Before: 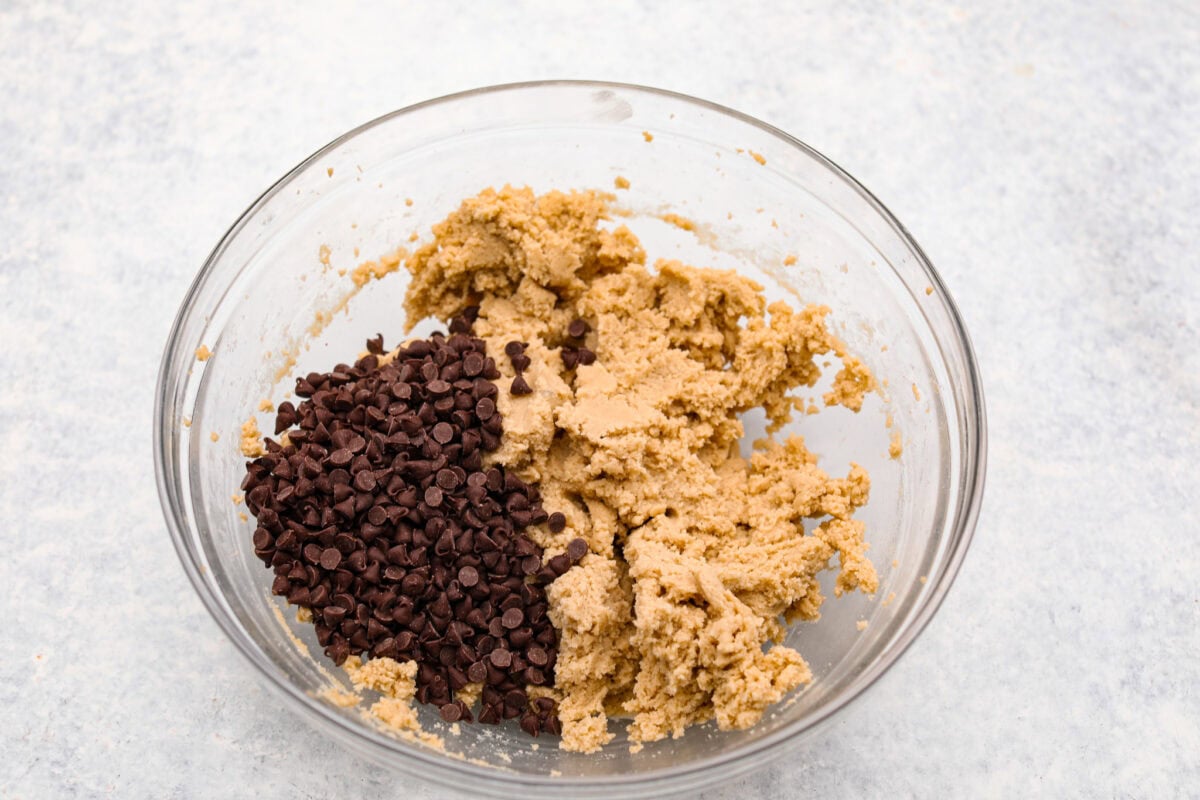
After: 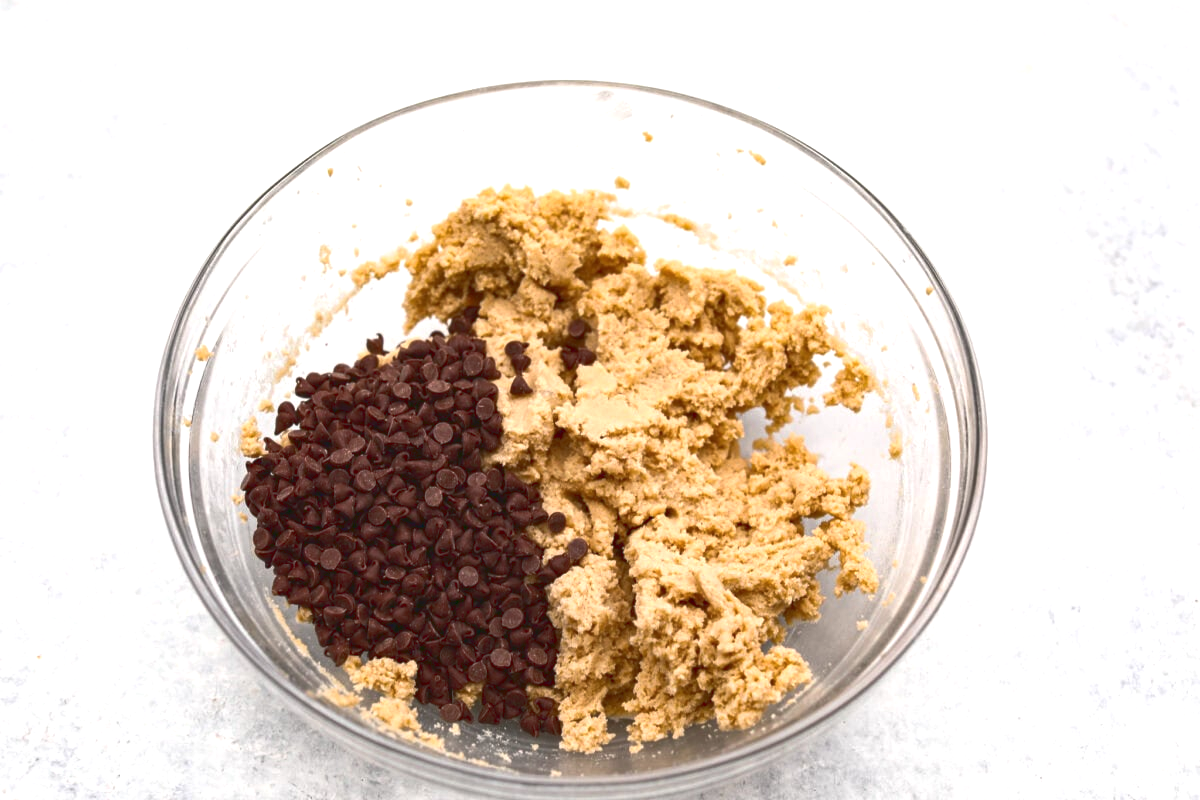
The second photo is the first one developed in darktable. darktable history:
tone curve: curves: ch0 [(0, 0.081) (0.483, 0.453) (0.881, 0.992)], color space Lab, linked channels
